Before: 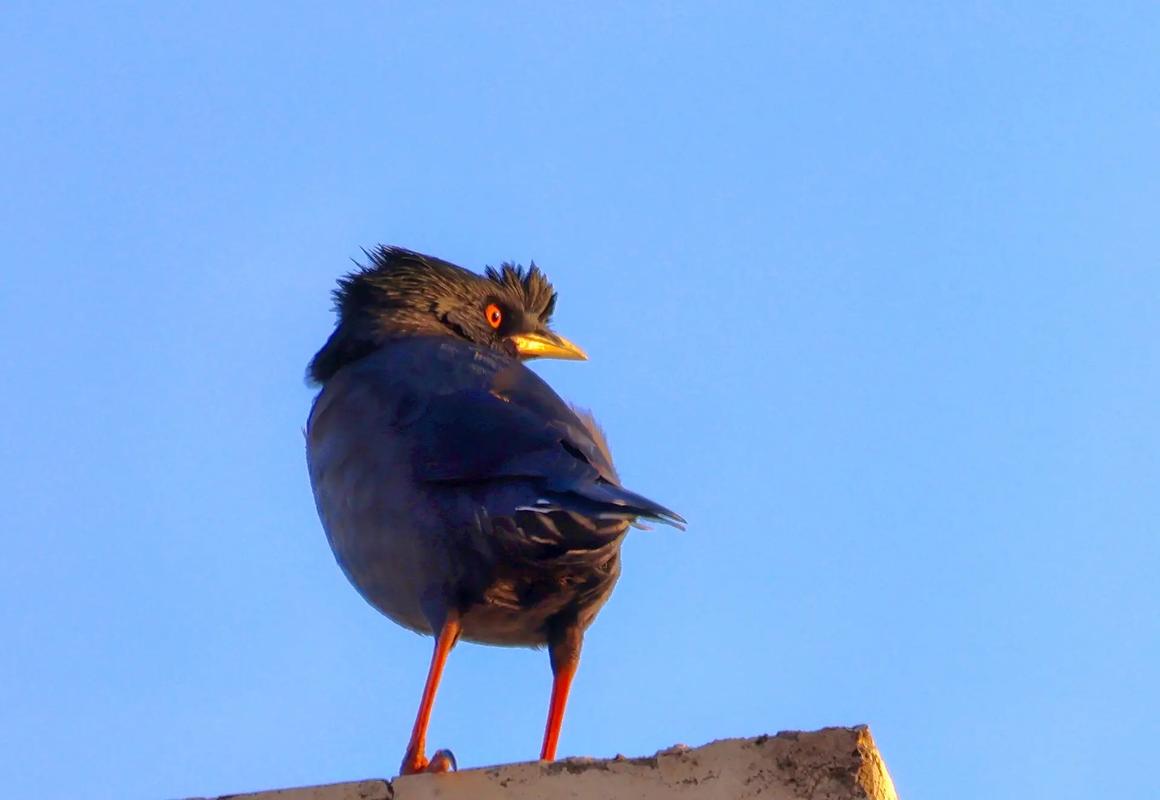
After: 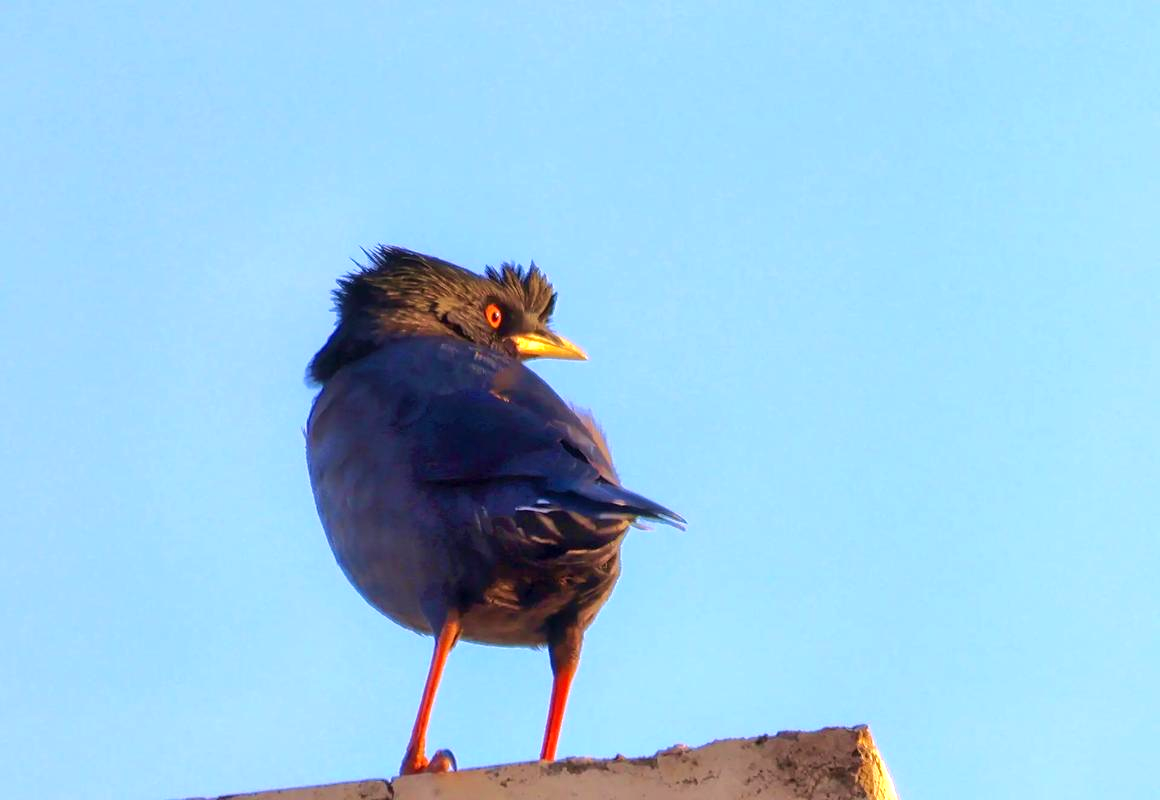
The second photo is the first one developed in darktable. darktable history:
velvia: on, module defaults
exposure: exposure 0.557 EV, compensate highlight preservation false
